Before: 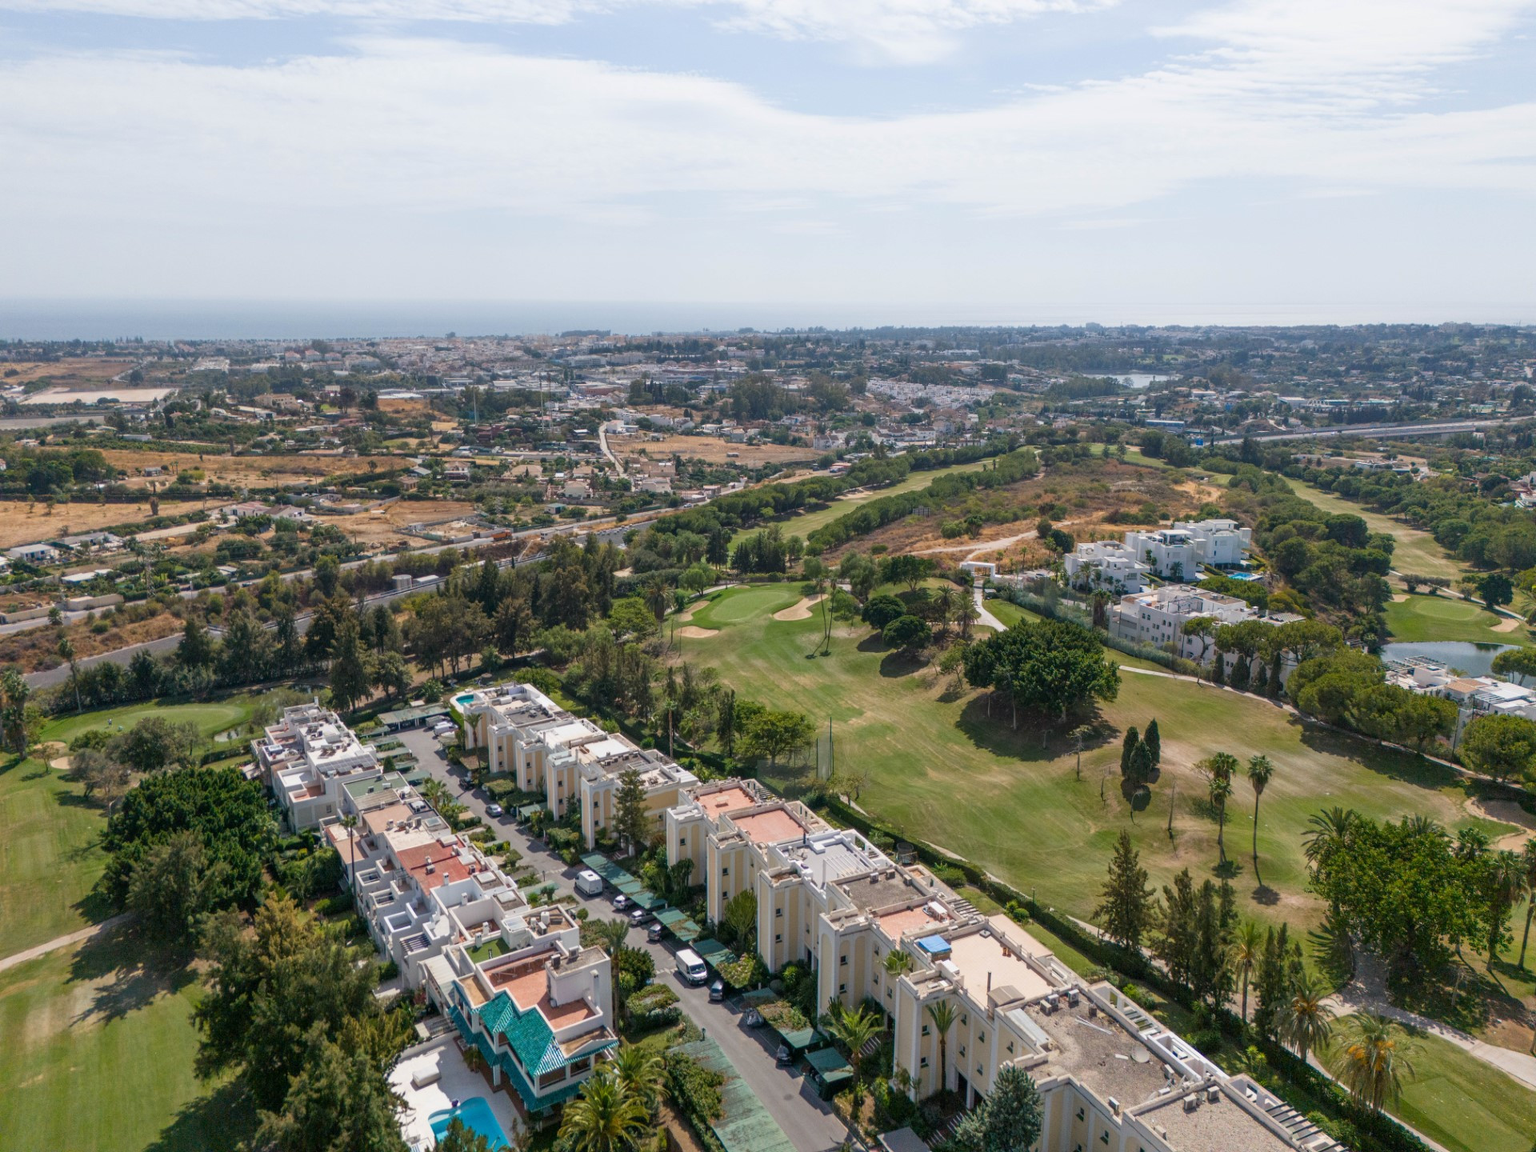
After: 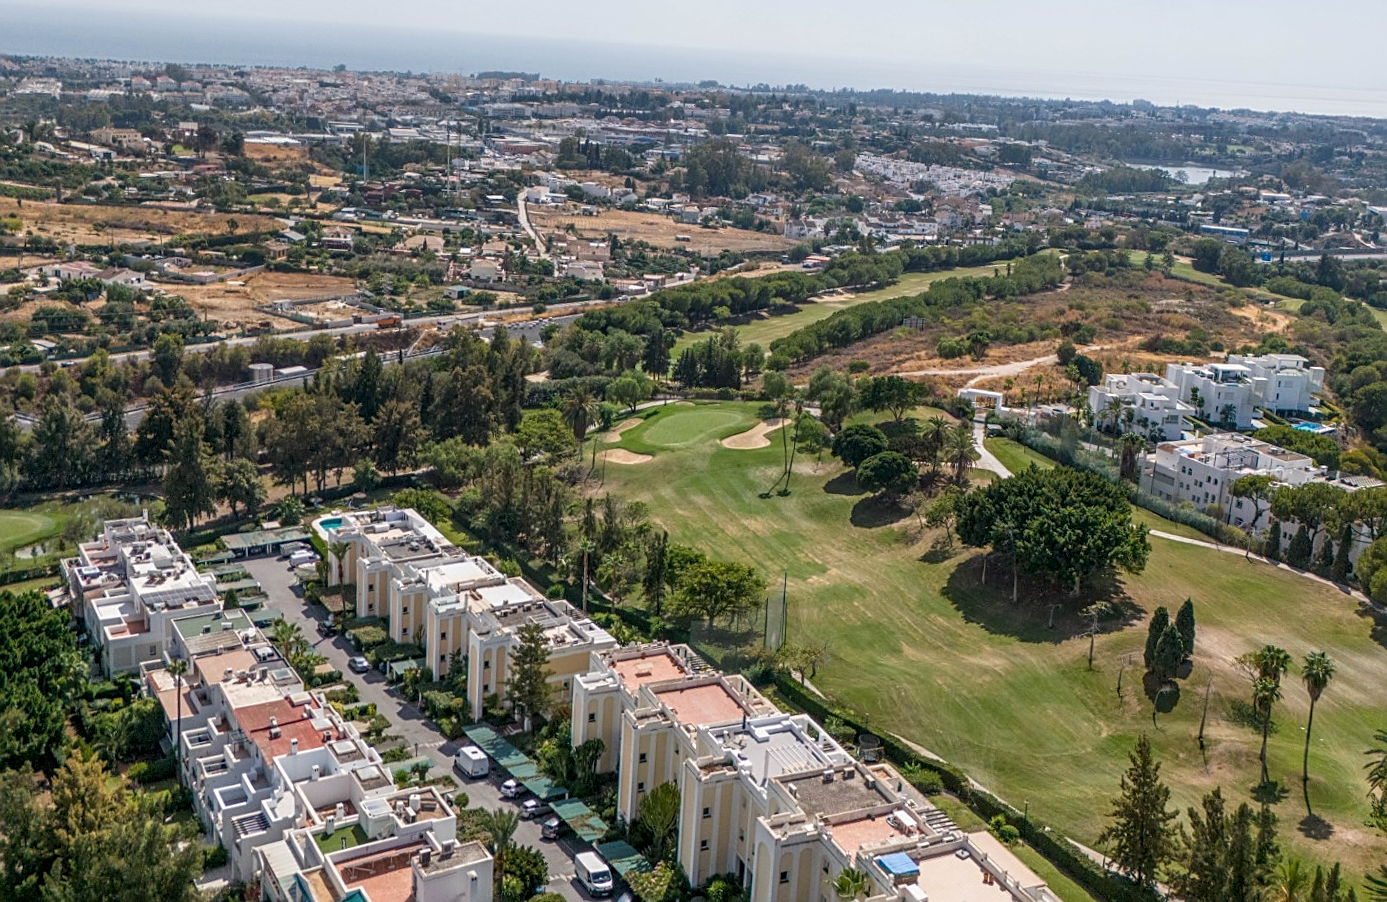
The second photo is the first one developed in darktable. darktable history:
local contrast: on, module defaults
crop and rotate: angle -3.37°, left 9.79%, top 20.73%, right 12.42%, bottom 11.82%
sharpen: on, module defaults
